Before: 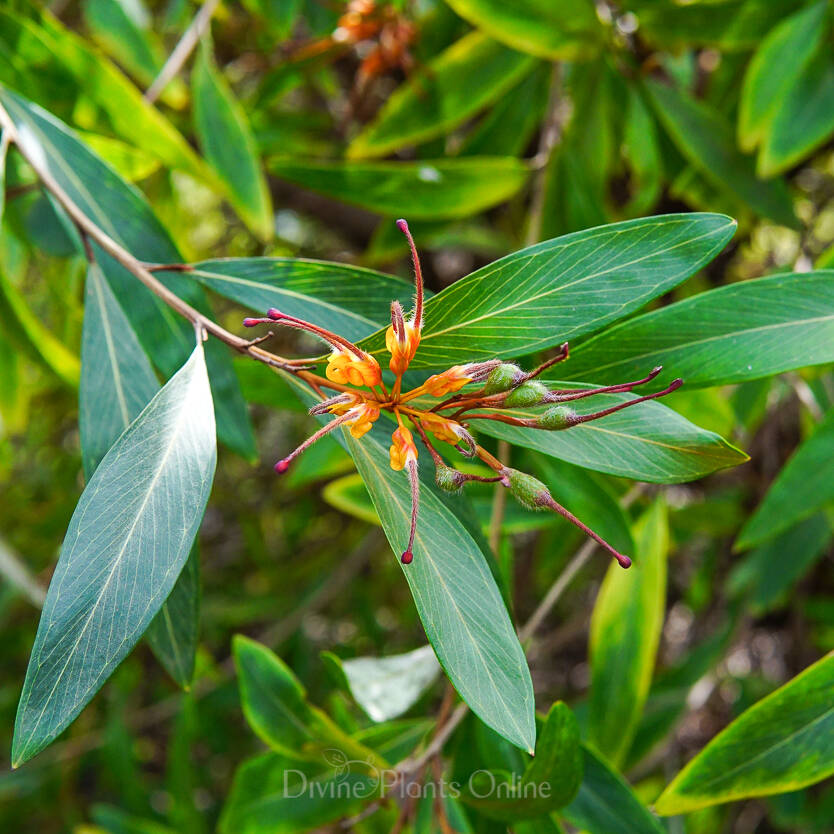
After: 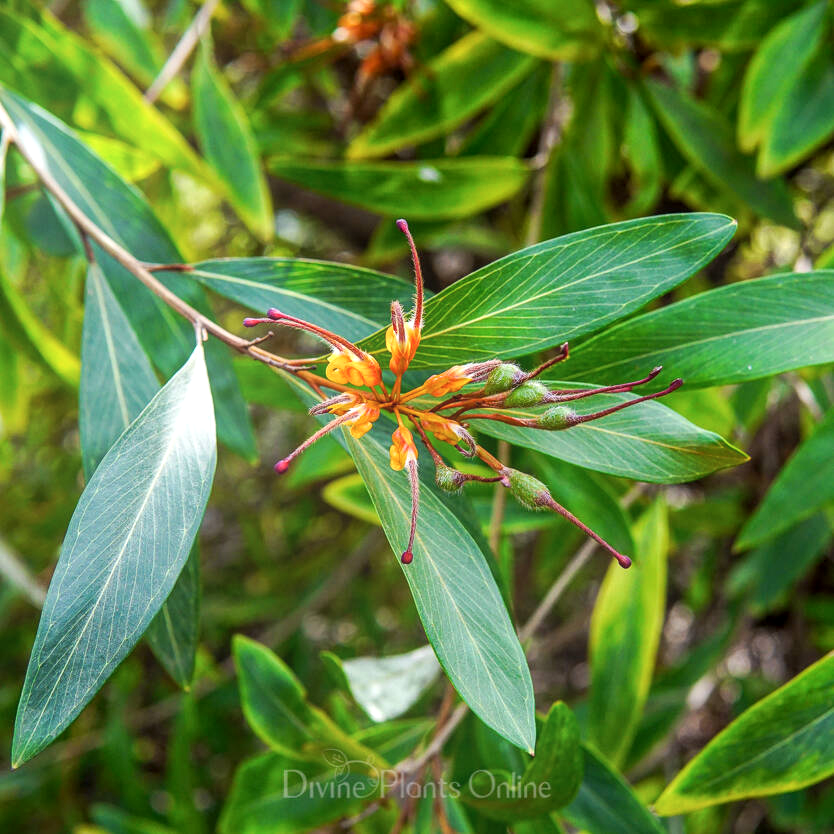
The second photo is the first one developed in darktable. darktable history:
local contrast: detail 130%
bloom: on, module defaults
